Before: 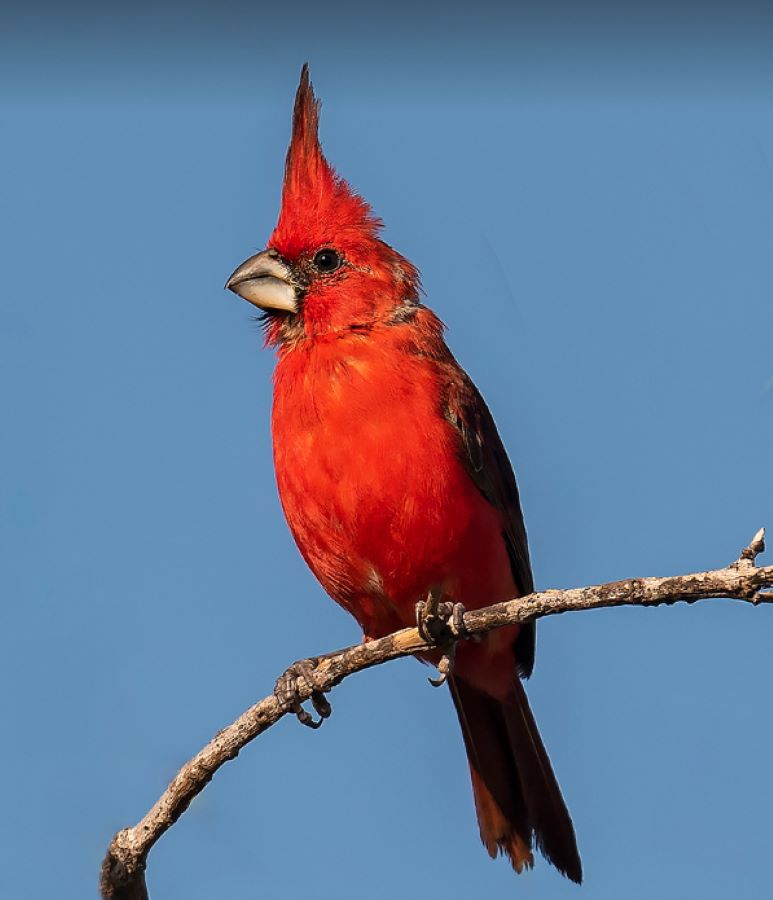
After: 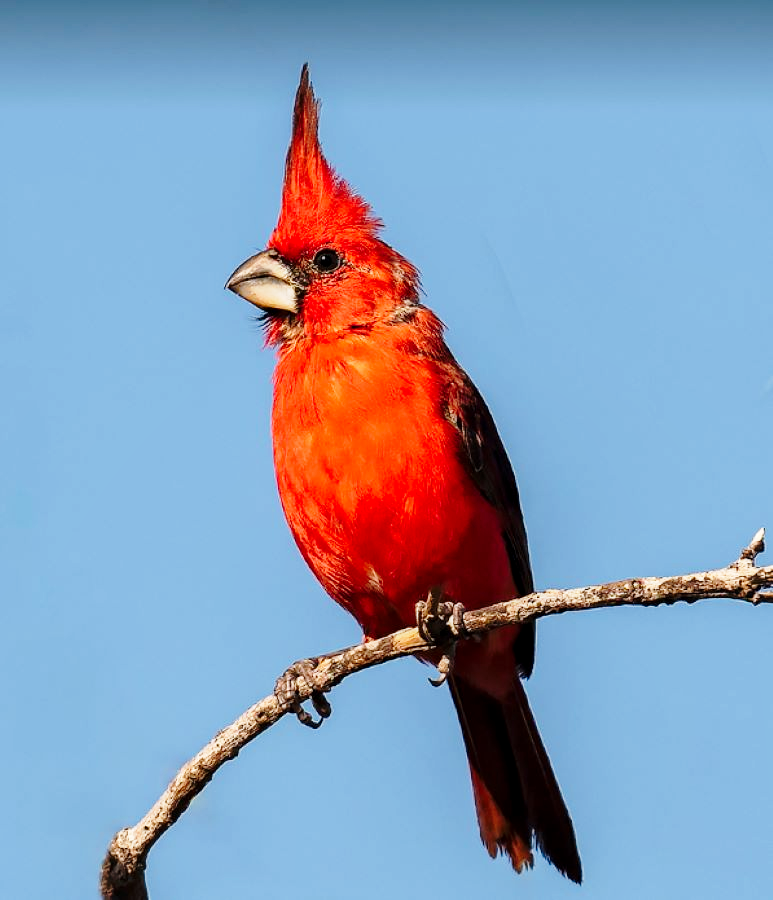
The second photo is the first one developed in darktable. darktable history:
local contrast: highlights 61%, shadows 110%, detail 107%, midtone range 0.525
base curve: curves: ch0 [(0, 0) (0.028, 0.03) (0.121, 0.232) (0.46, 0.748) (0.859, 0.968) (1, 1)], preserve colors none
